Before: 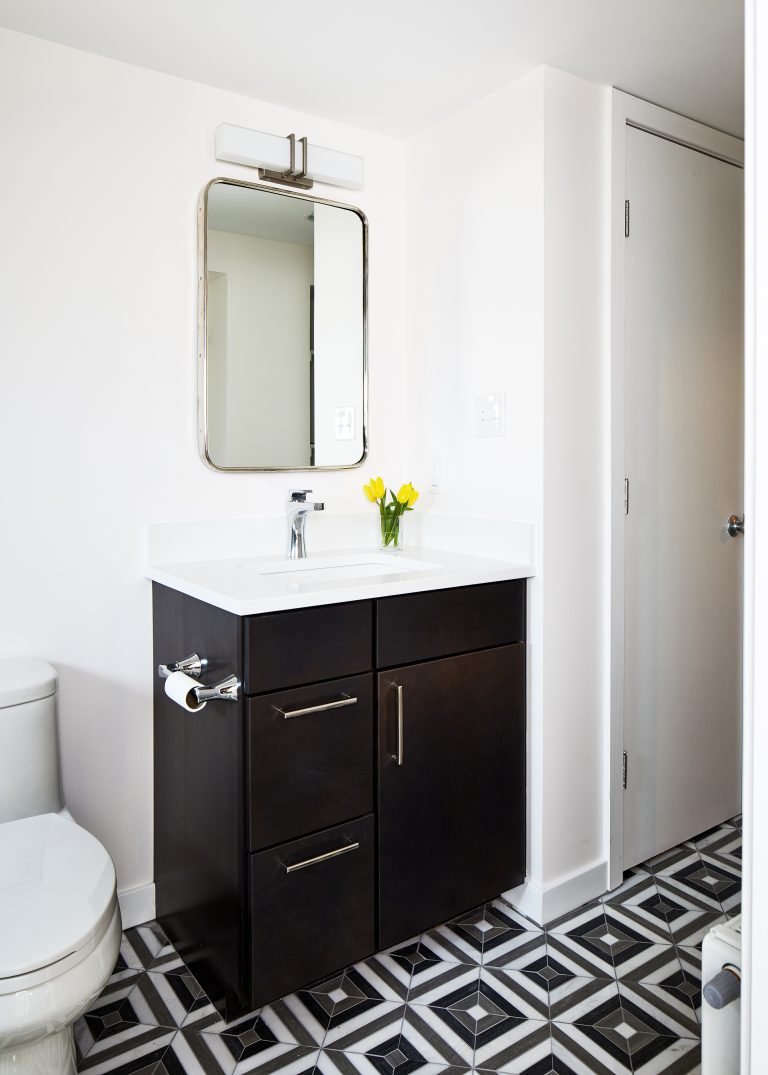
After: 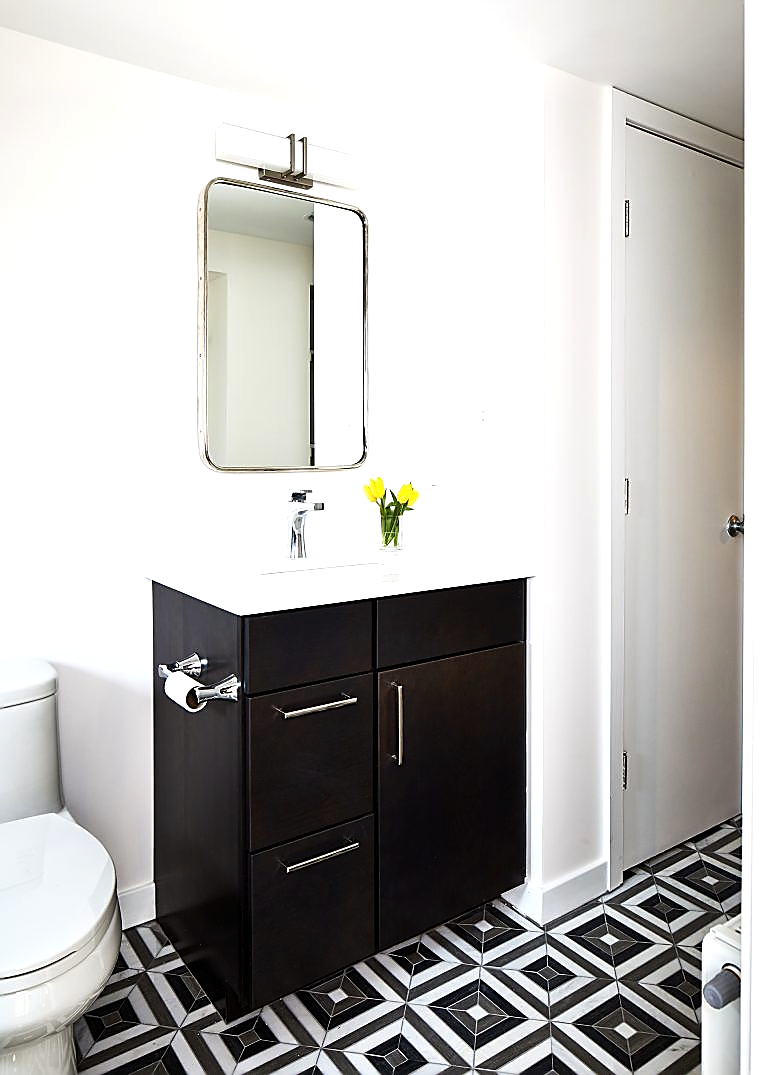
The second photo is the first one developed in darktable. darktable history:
tone equalizer: -8 EV -0.386 EV, -7 EV -0.418 EV, -6 EV -0.334 EV, -5 EV -0.219 EV, -3 EV 0.216 EV, -2 EV 0.34 EV, -1 EV 0.405 EV, +0 EV 0.392 EV, edges refinement/feathering 500, mask exposure compensation -1.57 EV, preserve details no
sharpen: radius 1.353, amount 1.25, threshold 0.744
